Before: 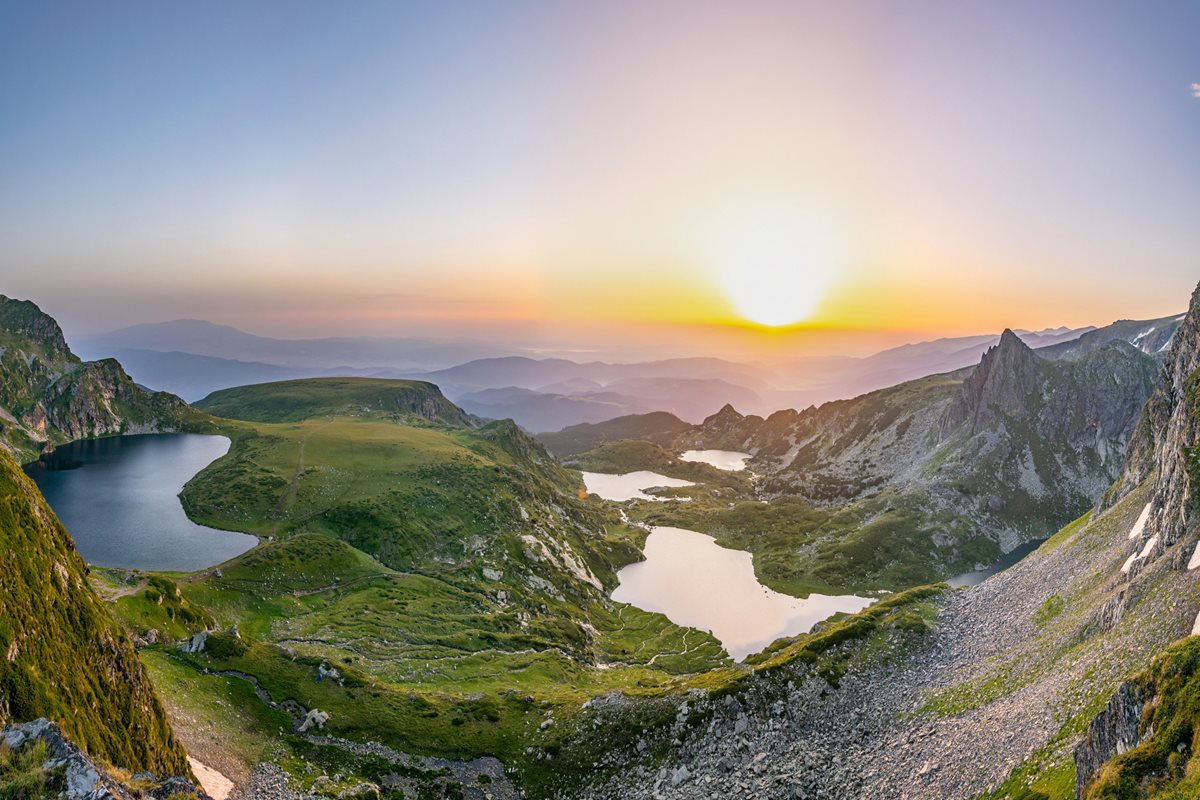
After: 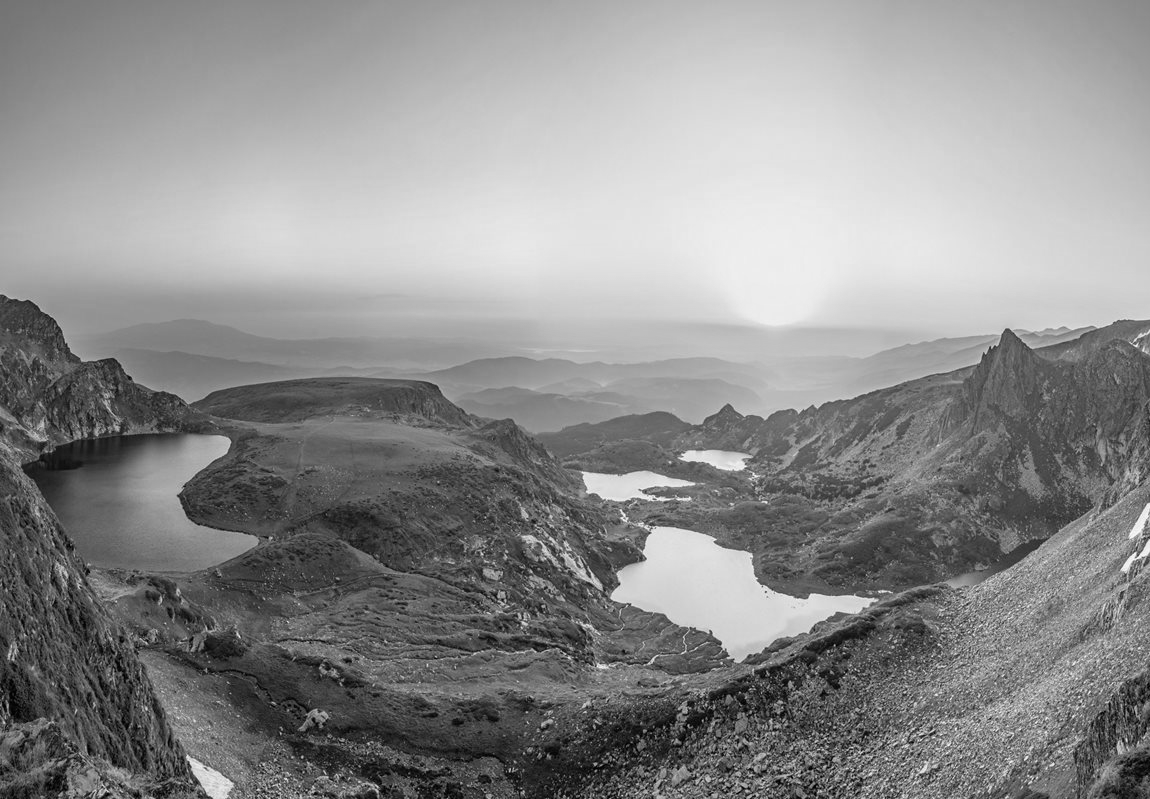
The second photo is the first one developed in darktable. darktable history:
crop: right 4.126%, bottom 0.031%
monochrome: on, module defaults
